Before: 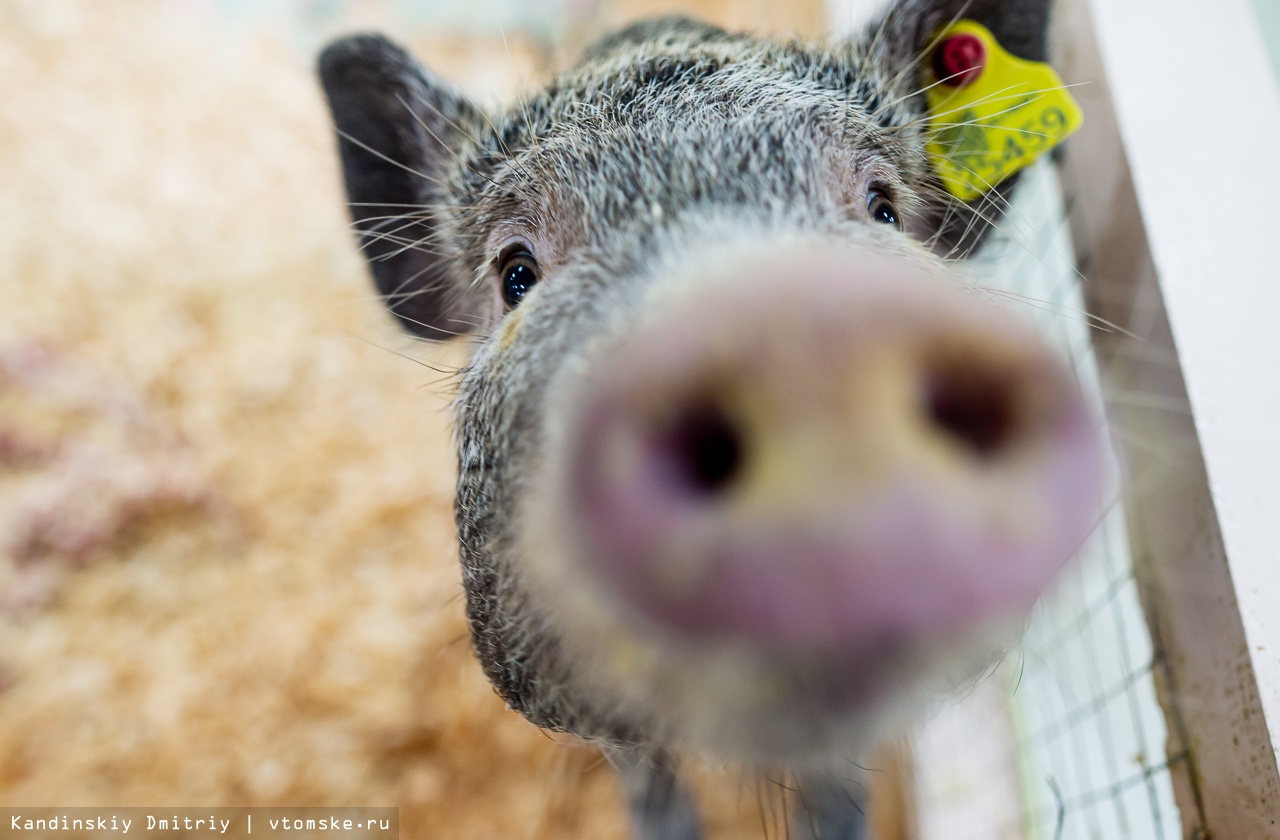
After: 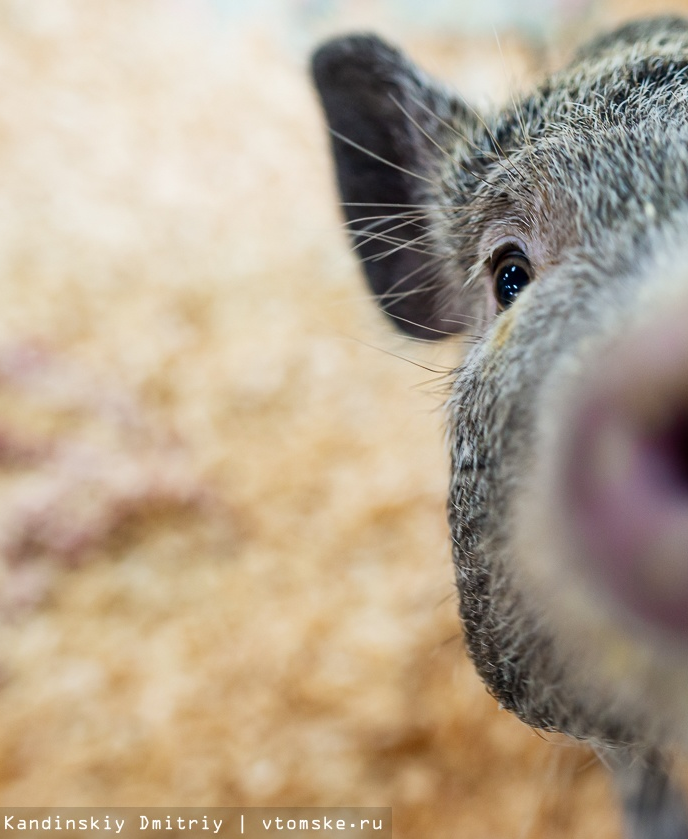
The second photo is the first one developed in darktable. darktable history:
color correction: saturation 0.99
crop: left 0.587%, right 45.588%, bottom 0.086%
contrast equalizer: y [[0.5 ×6], [0.5 ×6], [0.5, 0.5, 0.501, 0.545, 0.707, 0.863], [0 ×6], [0 ×6]]
